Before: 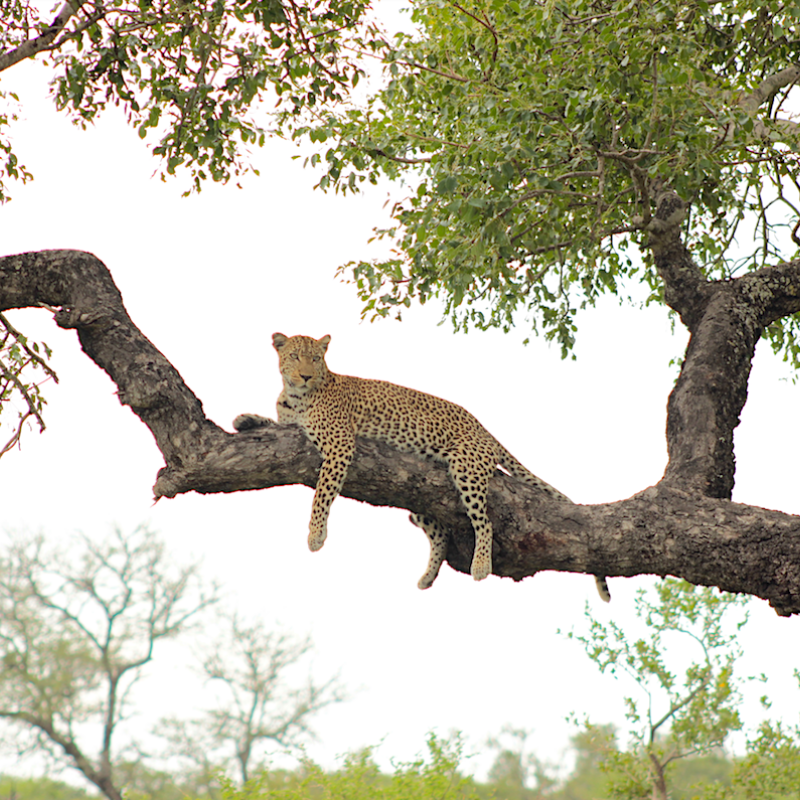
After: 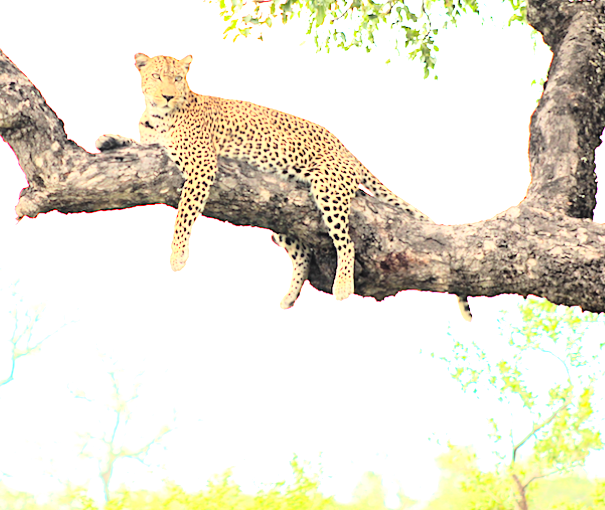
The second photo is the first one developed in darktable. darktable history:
crop and rotate: left 17.299%, top 35.115%, right 7.015%, bottom 1.024%
tone curve: curves: ch0 [(0, 0.016) (0.11, 0.039) (0.259, 0.235) (0.383, 0.437) (0.499, 0.597) (0.733, 0.867) (0.843, 0.948) (1, 1)], color space Lab, linked channels, preserve colors none
exposure: black level correction 0, exposure 1.3 EV, compensate highlight preservation false
